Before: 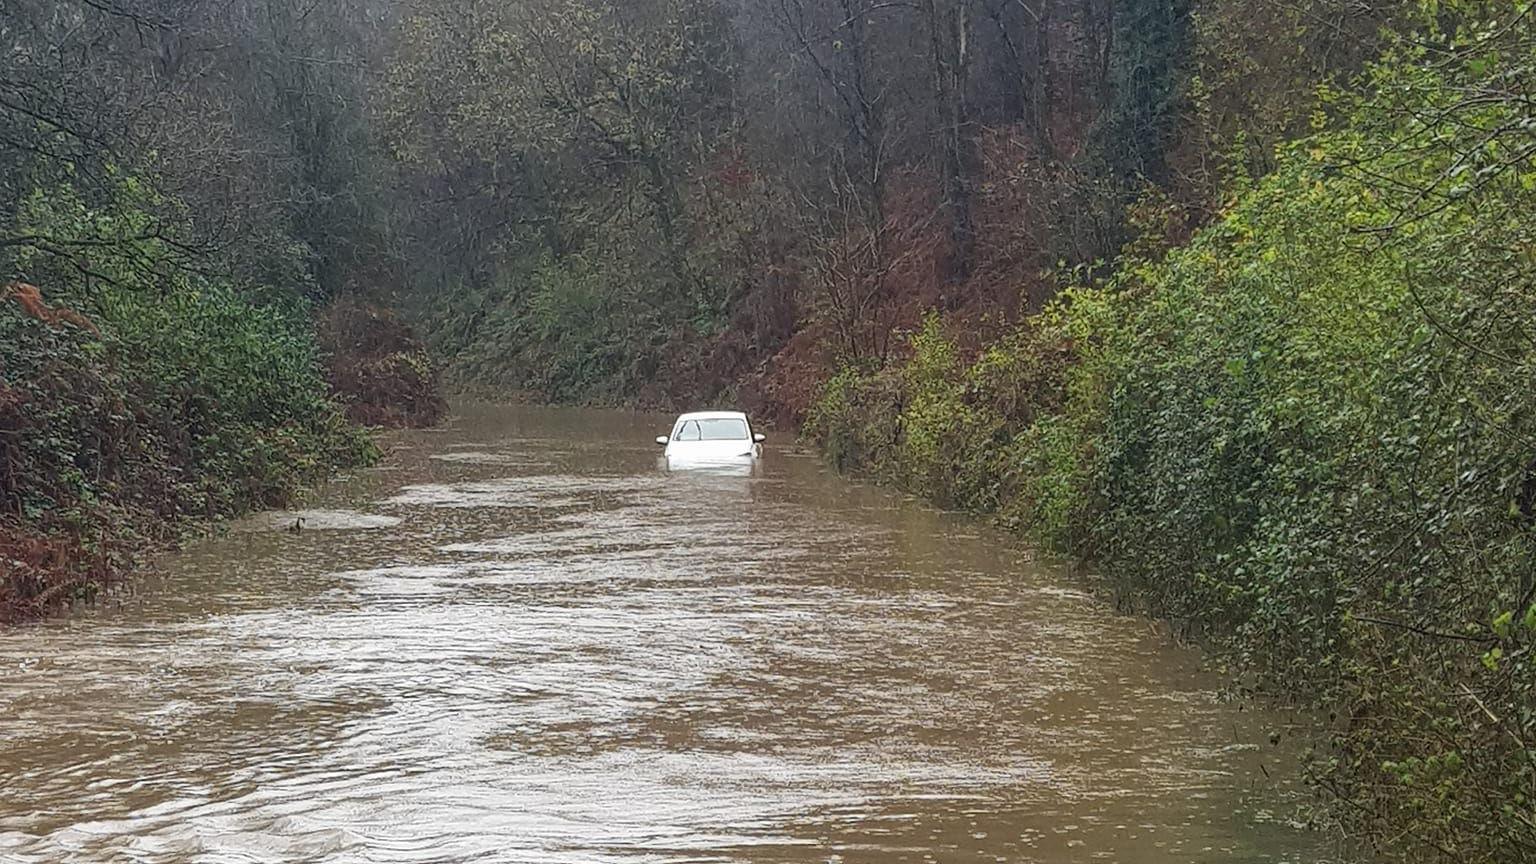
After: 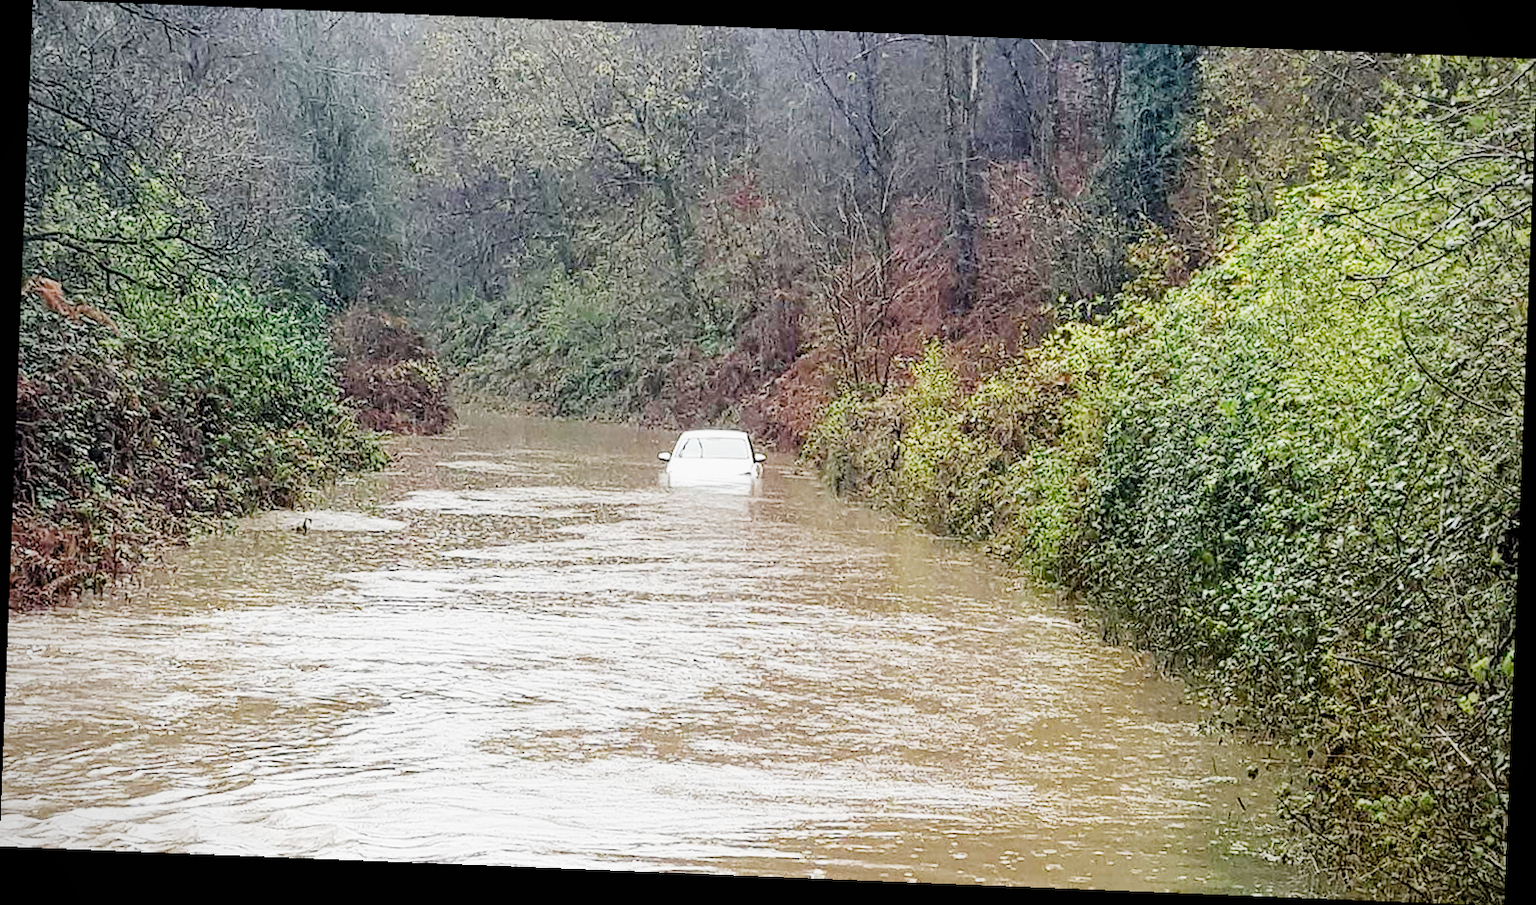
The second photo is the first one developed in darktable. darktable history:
rotate and perspective: rotation 2.27°, automatic cropping off
contrast brightness saturation: contrast 0.15, brightness 0.05
filmic rgb: black relative exposure -2.85 EV, white relative exposure 4.56 EV, hardness 1.77, contrast 1.25, preserve chrominance no, color science v5 (2021)
exposure: exposure 1.2 EV, compensate highlight preservation false
vignetting: fall-off radius 60.92%
